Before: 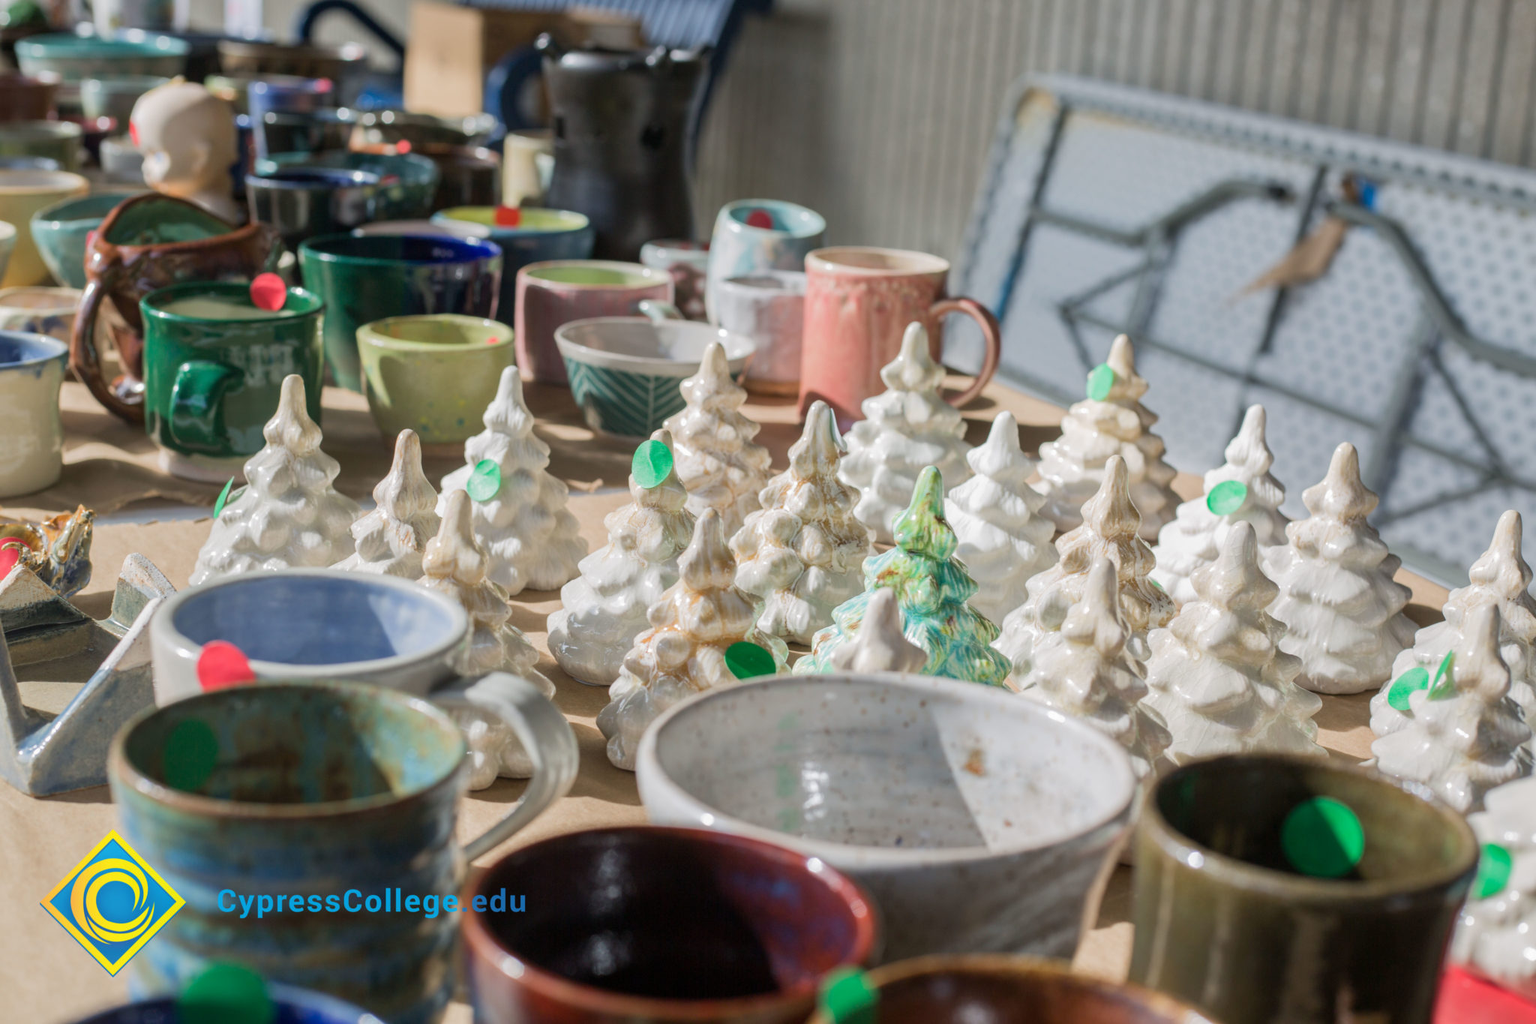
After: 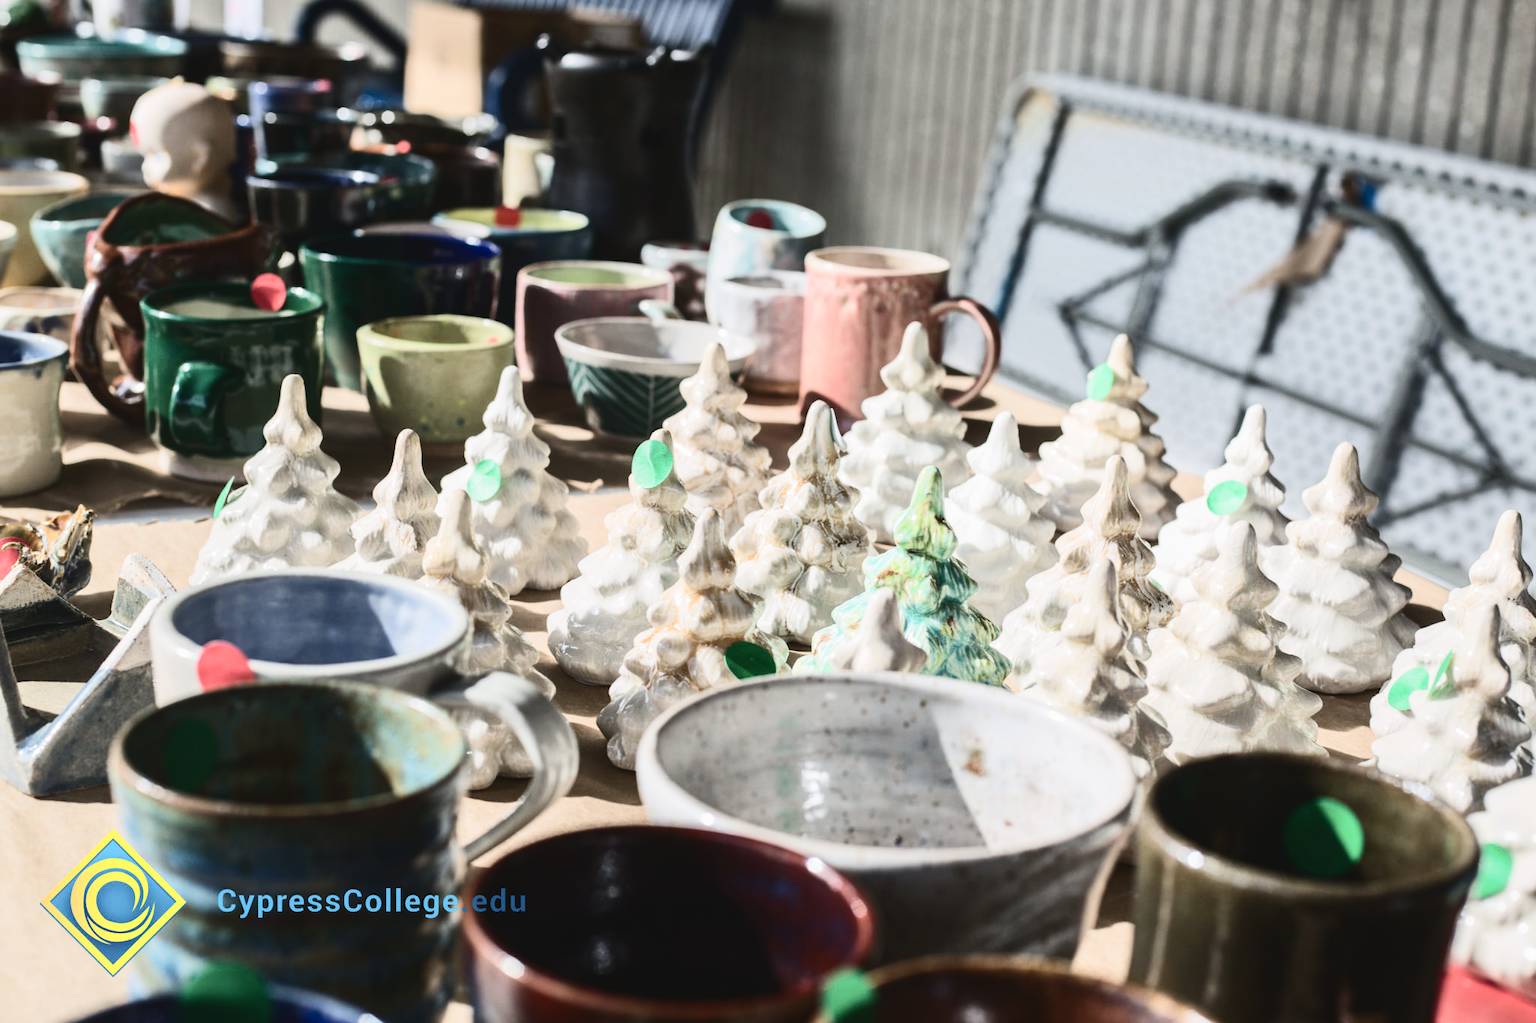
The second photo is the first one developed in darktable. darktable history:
exposure: black level correction -0.025, exposure -0.117 EV, compensate highlight preservation false
contrast brightness saturation: contrast 0.5, saturation -0.1
